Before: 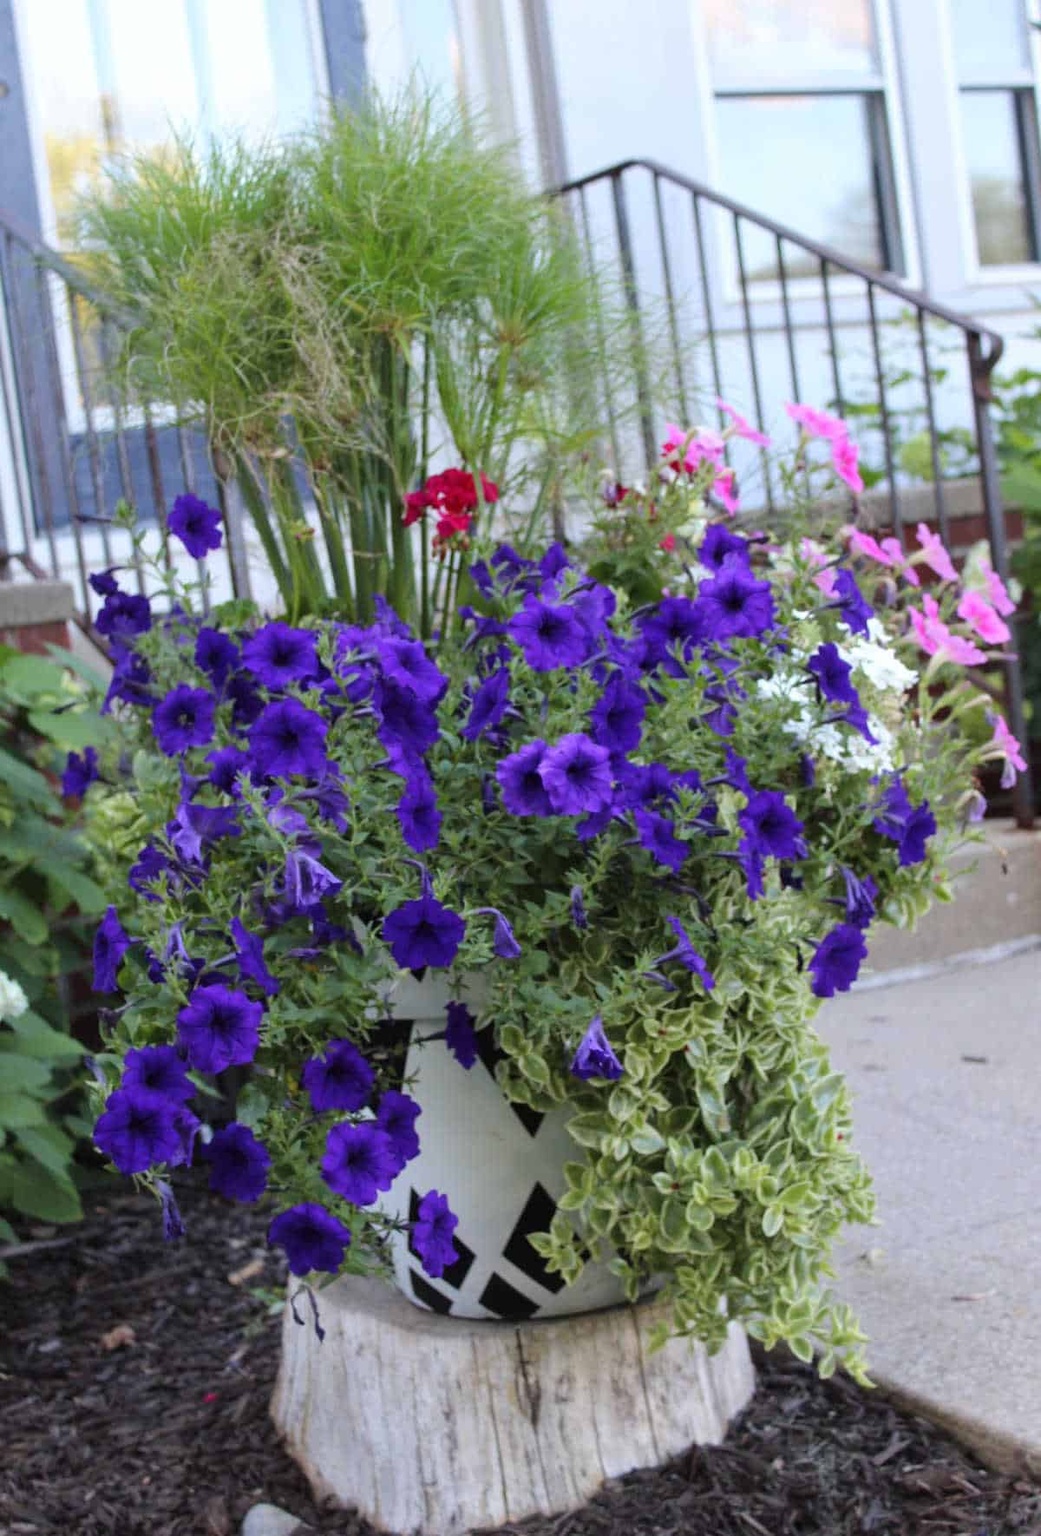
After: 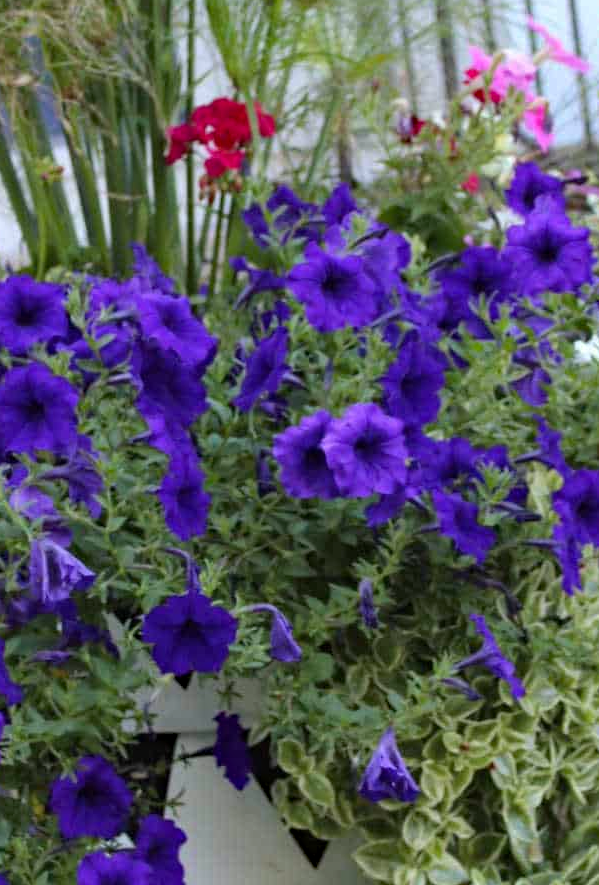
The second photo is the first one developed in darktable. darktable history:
crop: left 25%, top 25%, right 25%, bottom 25%
haze removal: compatibility mode true, adaptive false
